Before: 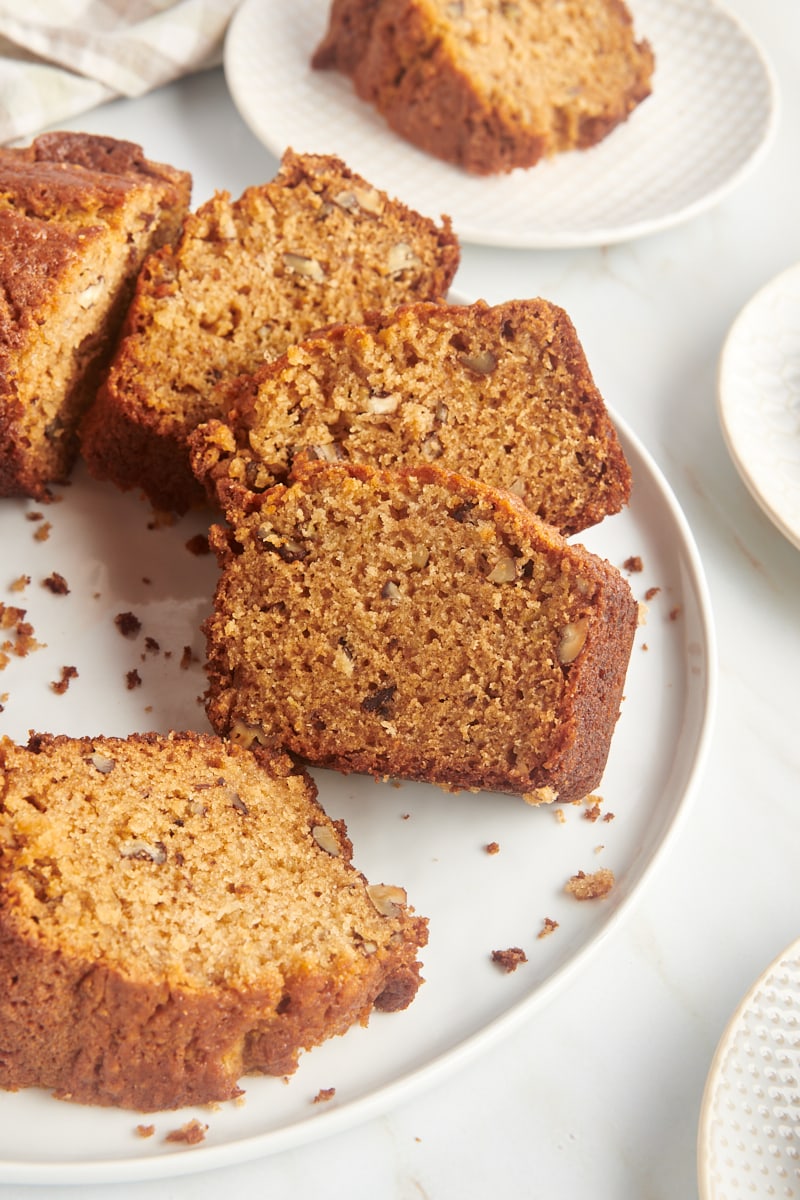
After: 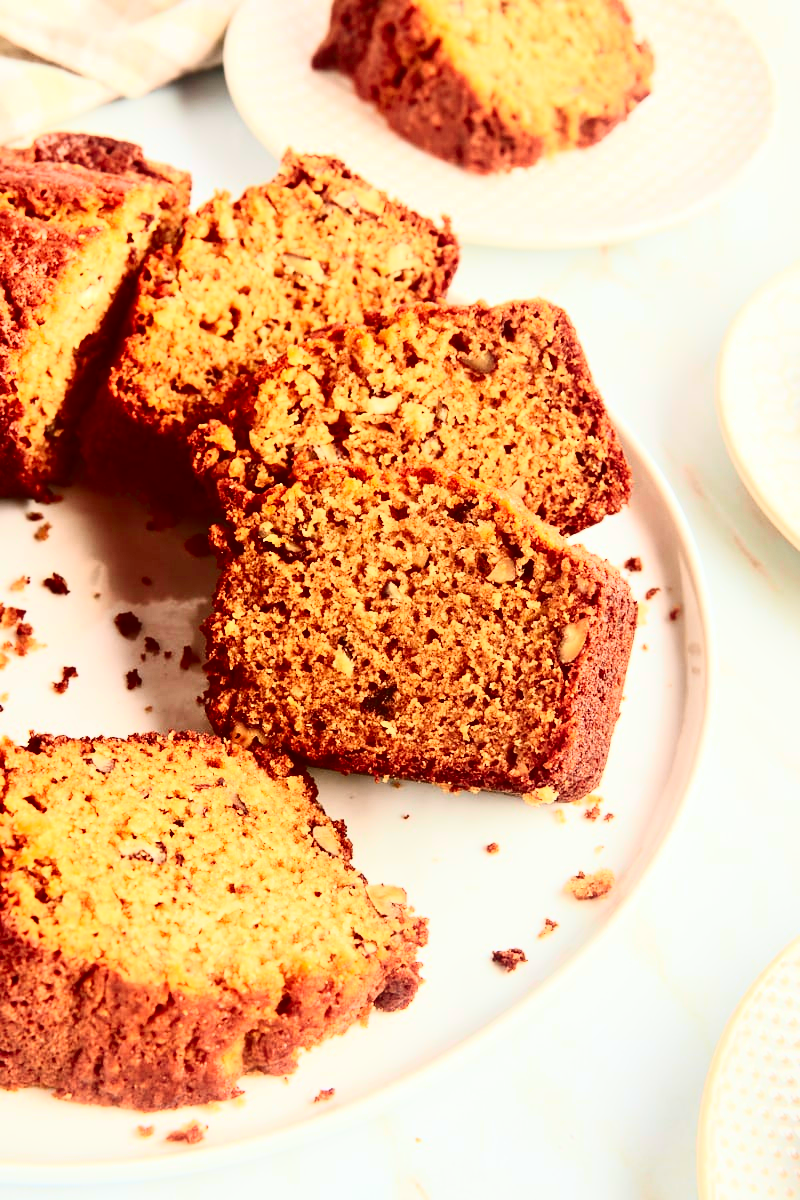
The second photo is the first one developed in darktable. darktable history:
tone curve: curves: ch0 [(0.001, 0.034) (0.115, 0.093) (0.251, 0.232) (0.382, 0.397) (0.652, 0.719) (0.802, 0.876) (1, 0.998)]; ch1 [(0, 0) (0.384, 0.324) (0.472, 0.466) (0.504, 0.5) (0.517, 0.533) (0.547, 0.564) (0.582, 0.628) (0.657, 0.727) (1, 1)]; ch2 [(0, 0) (0.278, 0.232) (0.5, 0.5) (0.531, 0.552) (0.61, 0.653) (1, 1)], color space Lab, independent channels, preserve colors none
contrast brightness saturation: contrast 0.4, brightness 0.05, saturation 0.25
